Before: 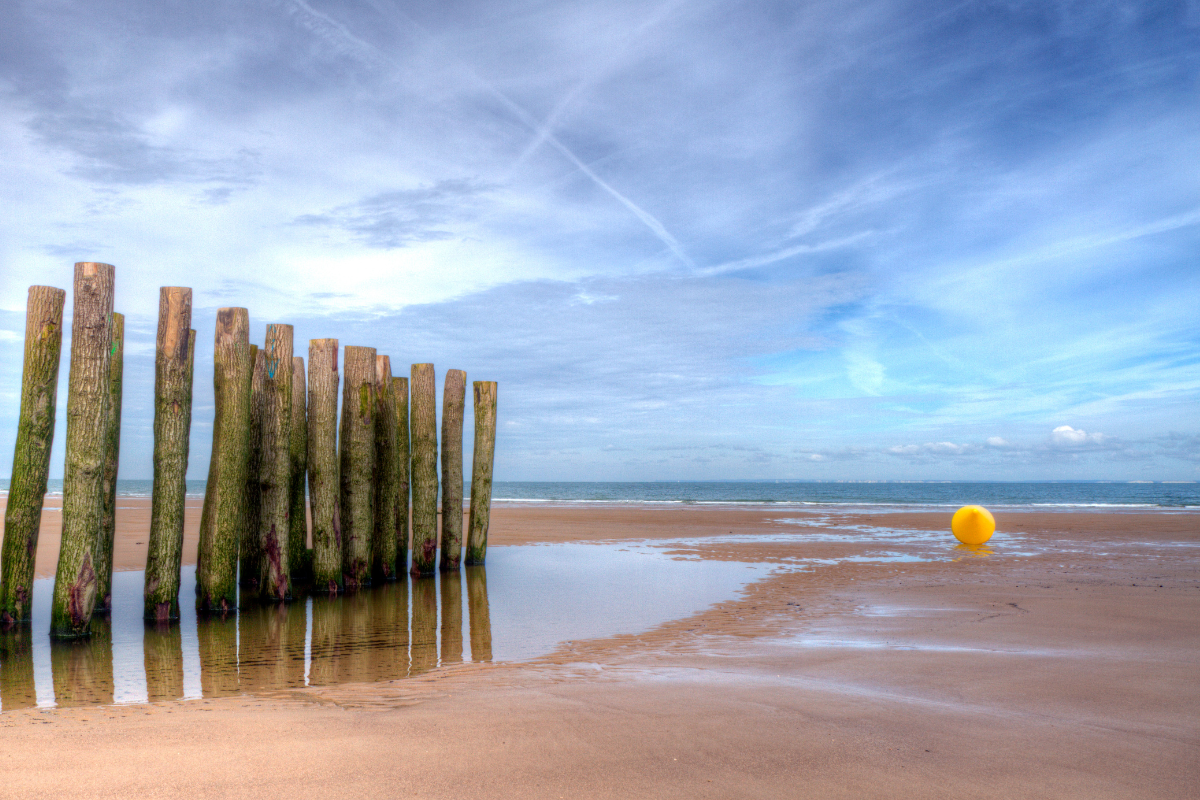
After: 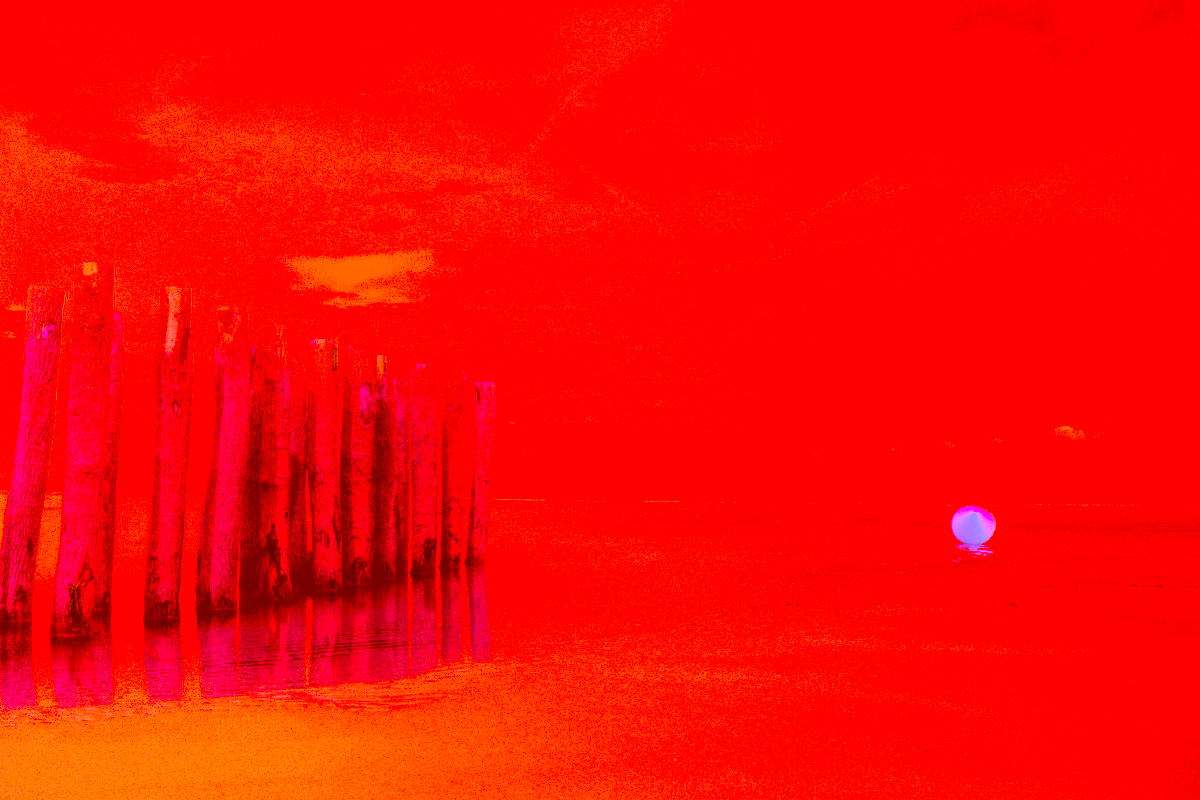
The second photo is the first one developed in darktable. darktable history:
white balance: red 0.948, green 1.02, blue 1.176
color correction: highlights a* -39.68, highlights b* -40, shadows a* -40, shadows b* -40, saturation -3
